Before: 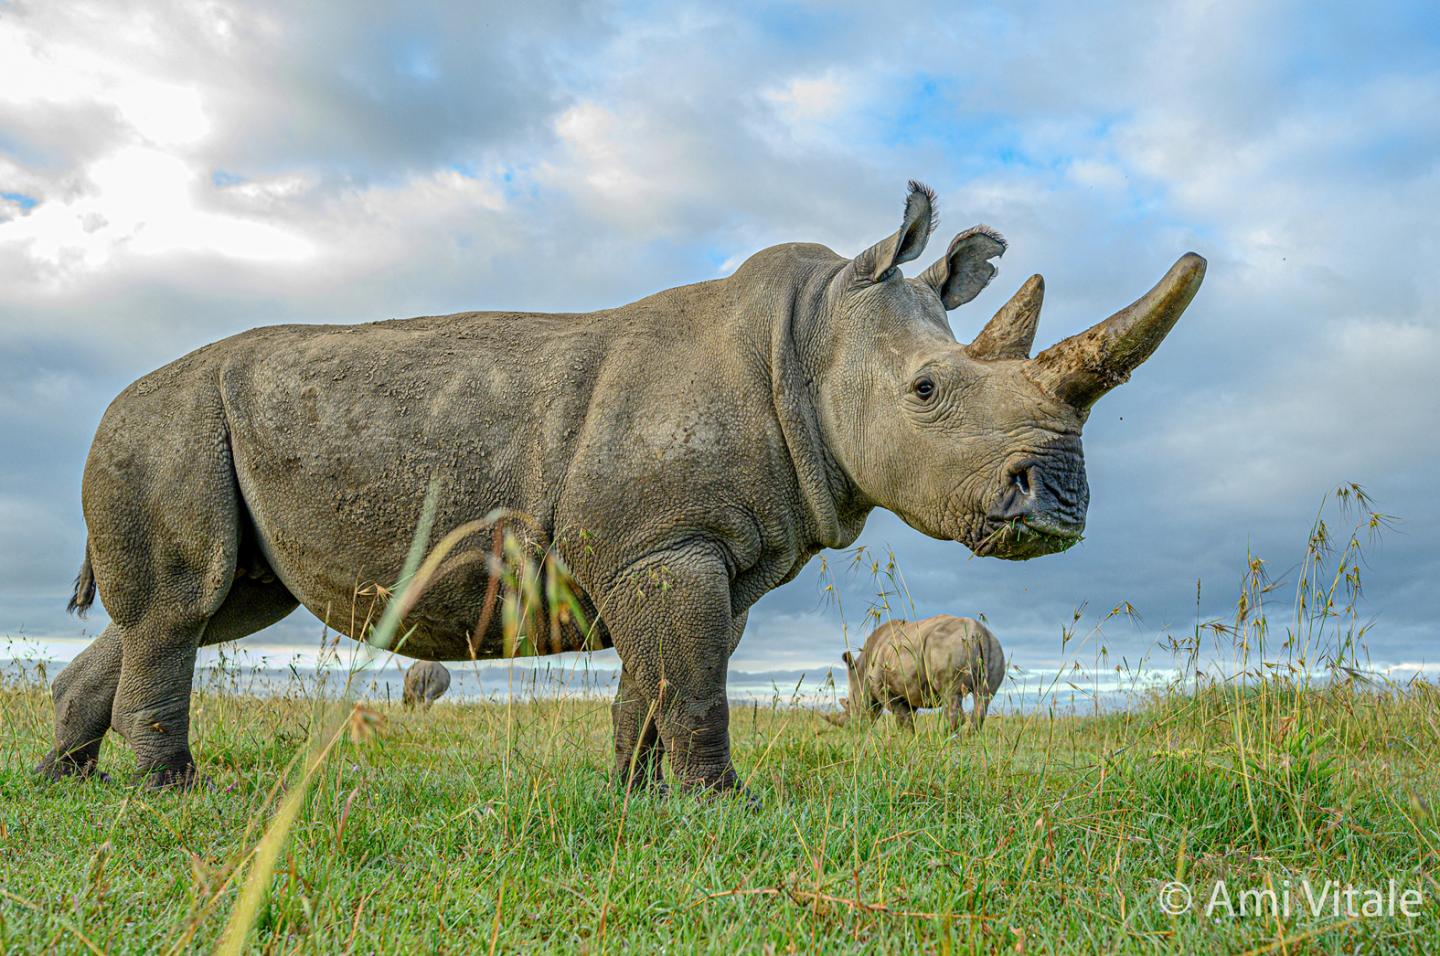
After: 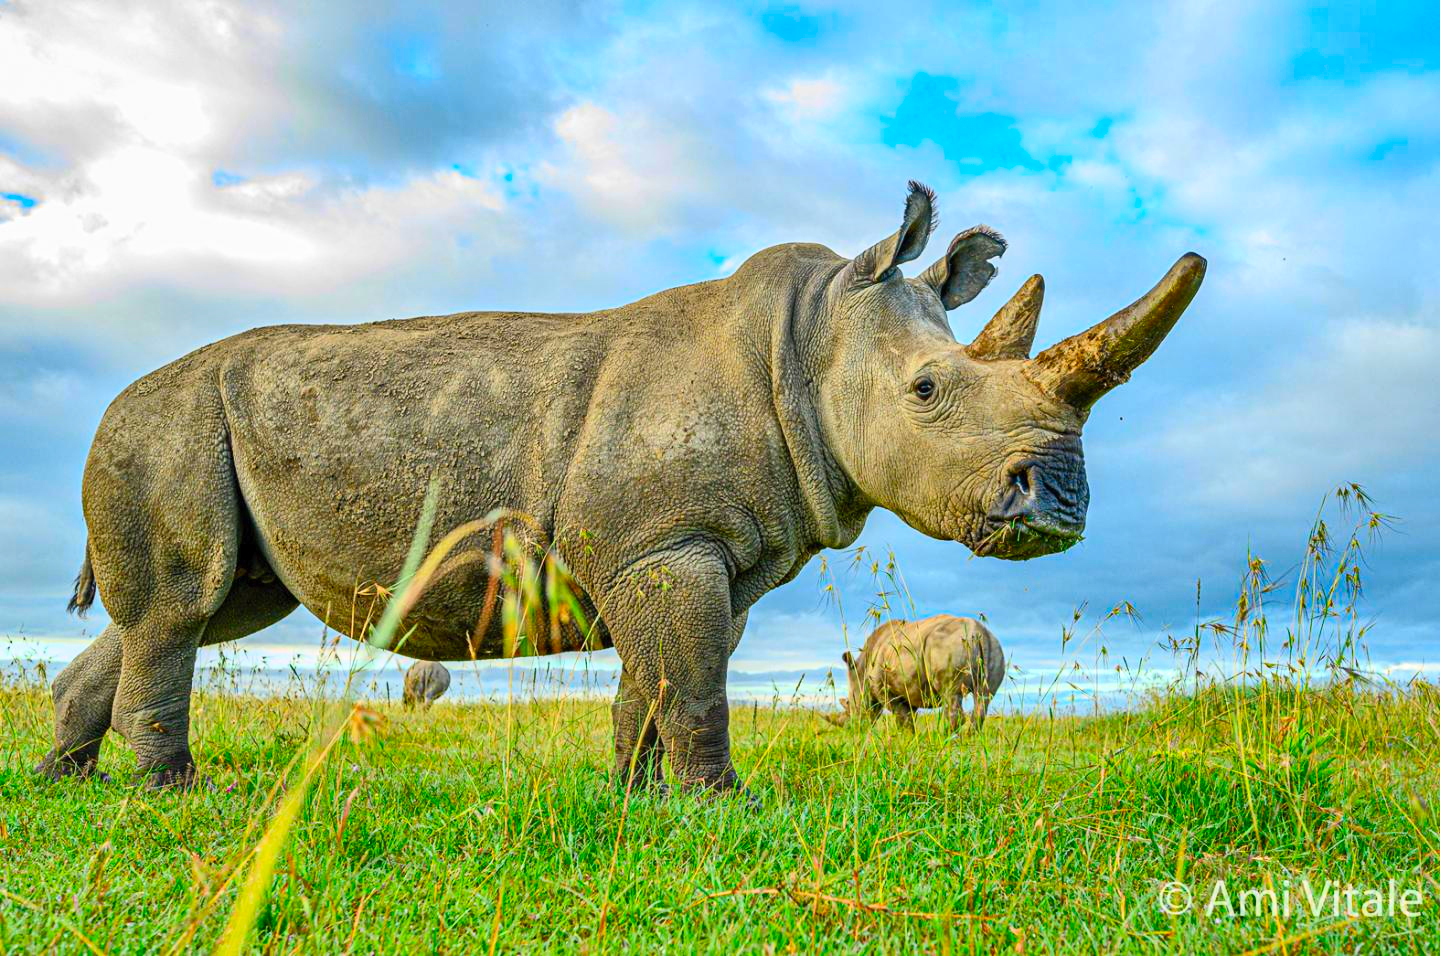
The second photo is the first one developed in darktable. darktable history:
shadows and highlights: highlights color adjustment 42.59%, low approximation 0.01, soften with gaussian
contrast brightness saturation: contrast 0.198, brightness 0.204, saturation 0.787
